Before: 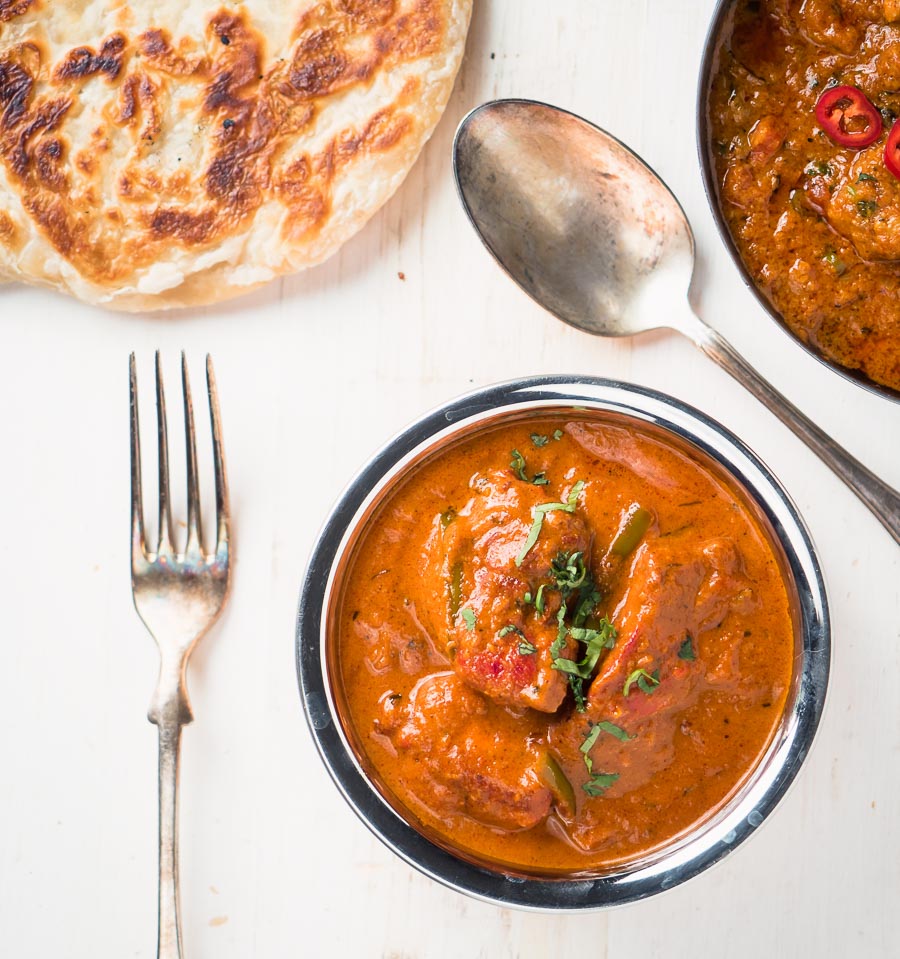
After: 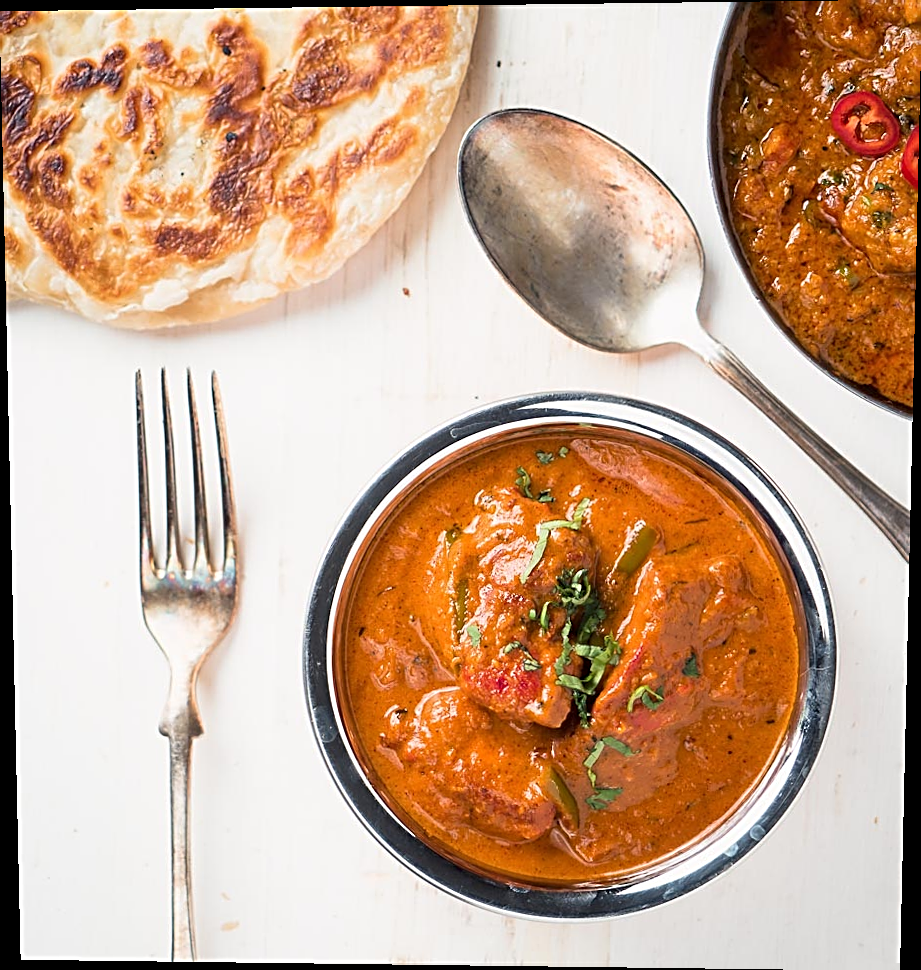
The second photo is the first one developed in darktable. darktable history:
rotate and perspective: lens shift (vertical) 0.048, lens shift (horizontal) -0.024, automatic cropping off
sharpen: radius 2.531, amount 0.628
